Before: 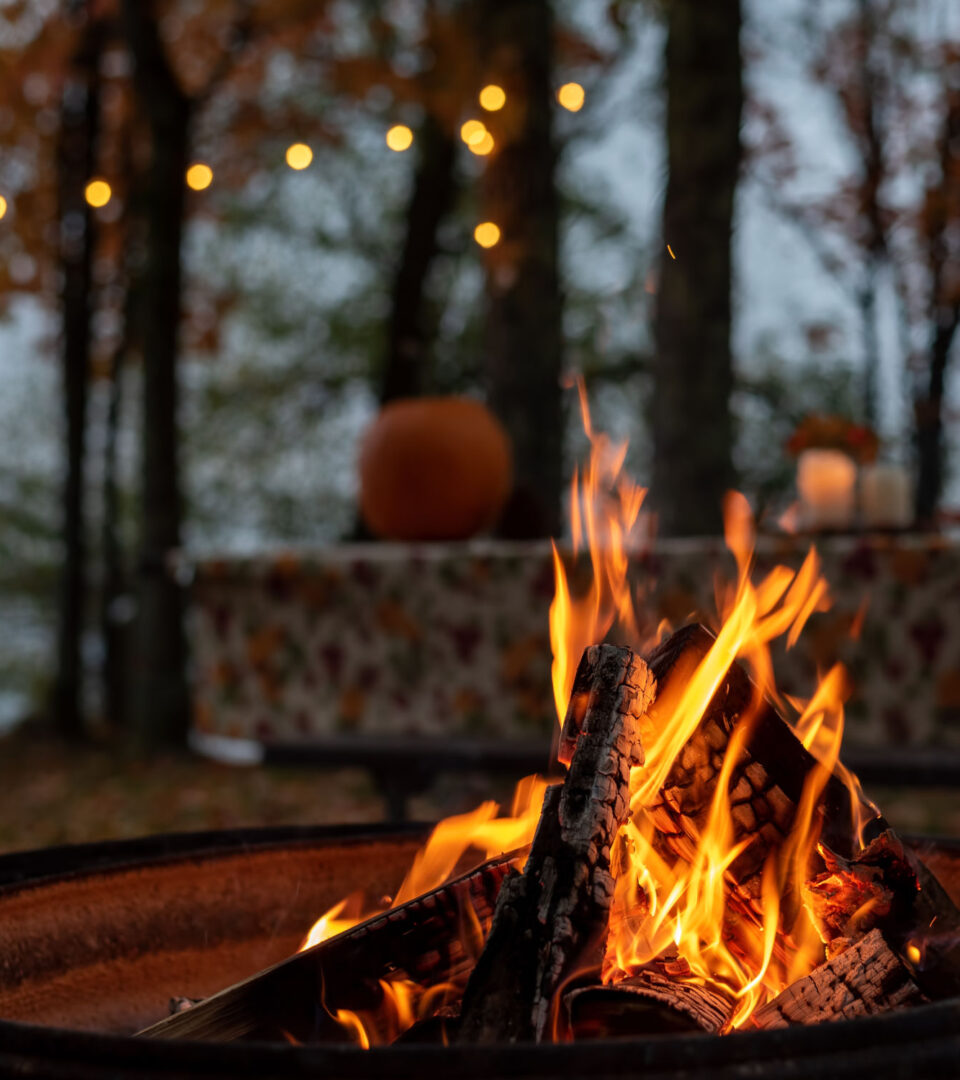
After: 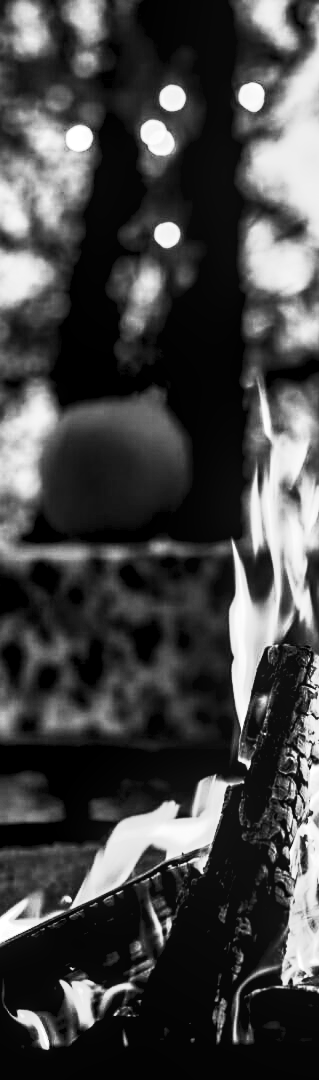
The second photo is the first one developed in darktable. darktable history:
tone equalizer: -8 EV -0.75 EV, -7 EV -0.7 EV, -6 EV -0.6 EV, -5 EV -0.4 EV, -3 EV 0.4 EV, -2 EV 0.6 EV, -1 EV 0.7 EV, +0 EV 0.75 EV, edges refinement/feathering 500, mask exposure compensation -1.57 EV, preserve details no
crop: left 33.36%, right 33.36%
contrast brightness saturation: contrast 0.53, brightness 0.47, saturation -1
sharpen: radius 1.864, amount 0.398, threshold 1.271
shadows and highlights: shadows 75, highlights -60.85, soften with gaussian
color balance: lift [0.991, 1, 1, 1], gamma [0.996, 1, 1, 1], input saturation 98.52%, contrast 20.34%, output saturation 103.72%
local contrast: on, module defaults
monochrome: on, module defaults
